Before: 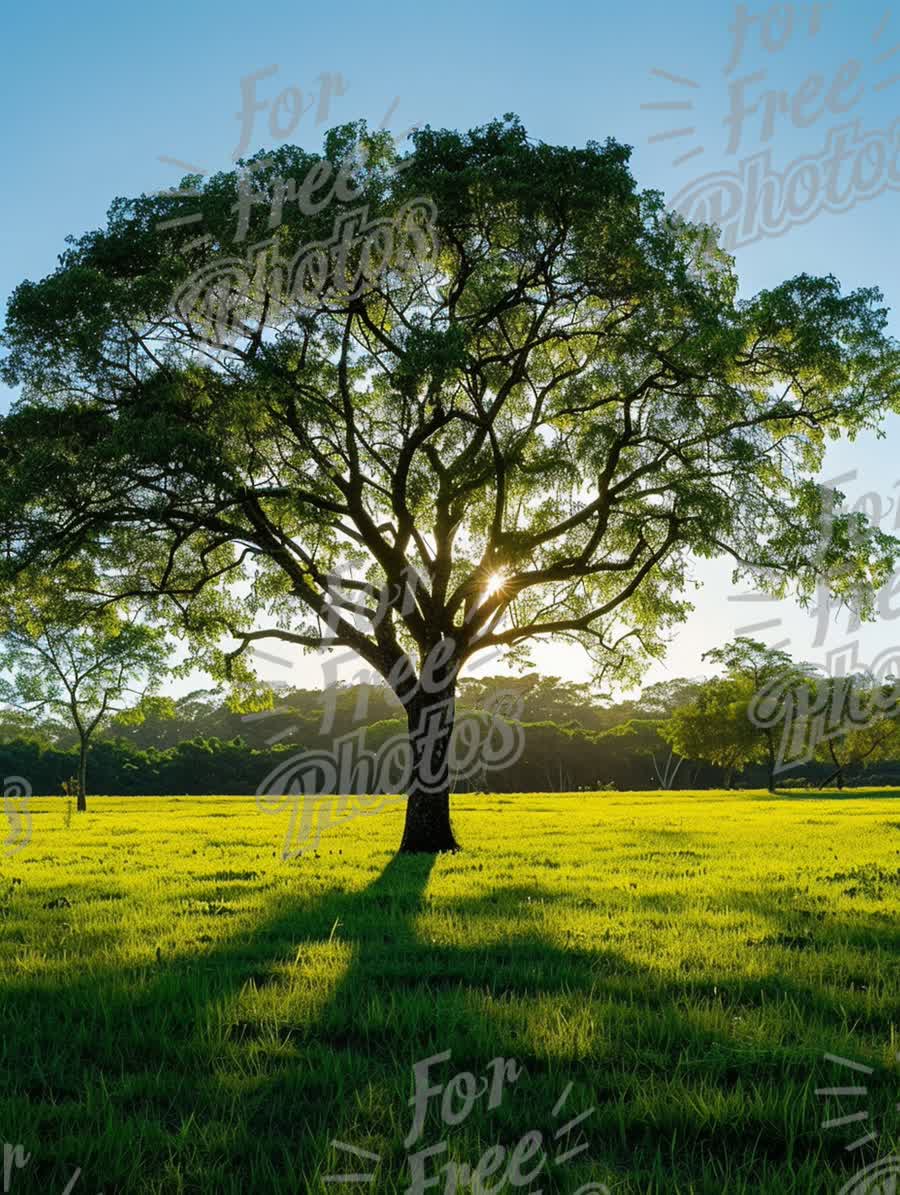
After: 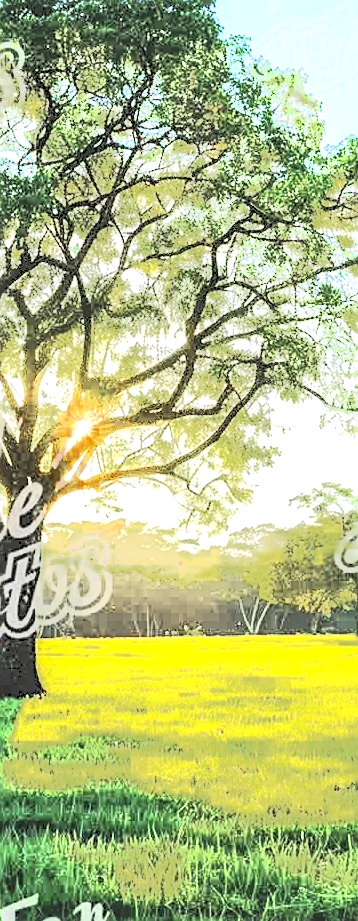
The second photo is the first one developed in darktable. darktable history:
local contrast: detail 130%
sharpen: on, module defaults
crop: left 45.994%, top 13.022%, right 14.162%, bottom 9.884%
tone curve: curves: ch0 [(0, 0) (0.003, 0.195) (0.011, 0.161) (0.025, 0.21) (0.044, 0.24) (0.069, 0.254) (0.1, 0.283) (0.136, 0.347) (0.177, 0.412) (0.224, 0.455) (0.277, 0.531) (0.335, 0.606) (0.399, 0.679) (0.468, 0.748) (0.543, 0.814) (0.623, 0.876) (0.709, 0.927) (0.801, 0.949) (0.898, 0.962) (1, 1)], color space Lab, independent channels, preserve colors none
tone equalizer: -8 EV -0.504 EV, -7 EV -0.335 EV, -6 EV -0.051 EV, -5 EV 0.407 EV, -4 EV 0.99 EV, -3 EV 0.813 EV, -2 EV -0.009 EV, -1 EV 0.131 EV, +0 EV -0.019 EV, edges refinement/feathering 500, mask exposure compensation -1.57 EV, preserve details no
exposure: black level correction 0, exposure 1.105 EV, compensate exposure bias true, compensate highlight preservation false
color zones: curves: ch0 [(0.11, 0.396) (0.195, 0.36) (0.25, 0.5) (0.303, 0.412) (0.357, 0.544) (0.75, 0.5) (0.967, 0.328)]; ch1 [(0, 0.468) (0.112, 0.512) (0.202, 0.6) (0.25, 0.5) (0.307, 0.352) (0.357, 0.544) (0.75, 0.5) (0.963, 0.524)]
